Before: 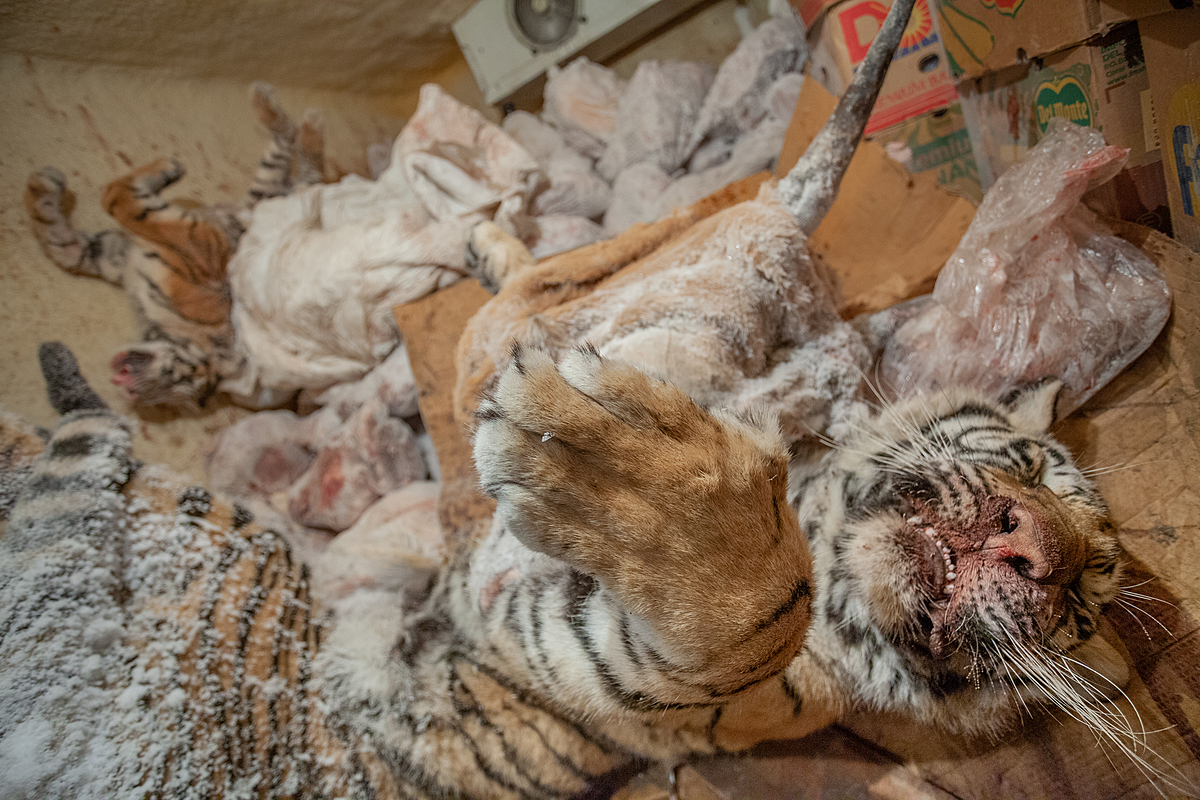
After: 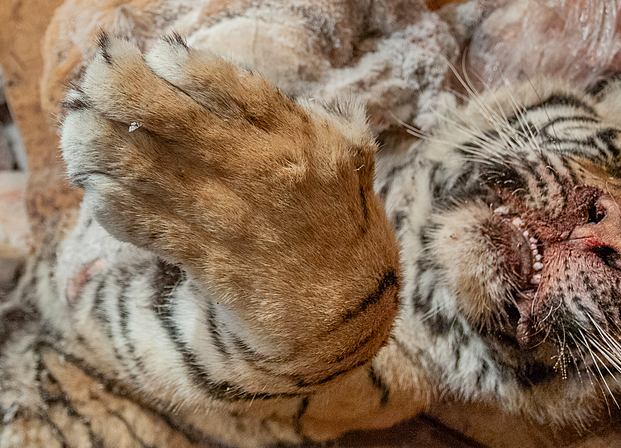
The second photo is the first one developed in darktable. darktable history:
crop: left 34.479%, top 38.822%, right 13.718%, bottom 5.172%
contrast brightness saturation: contrast 0.1, brightness 0.03, saturation 0.09
